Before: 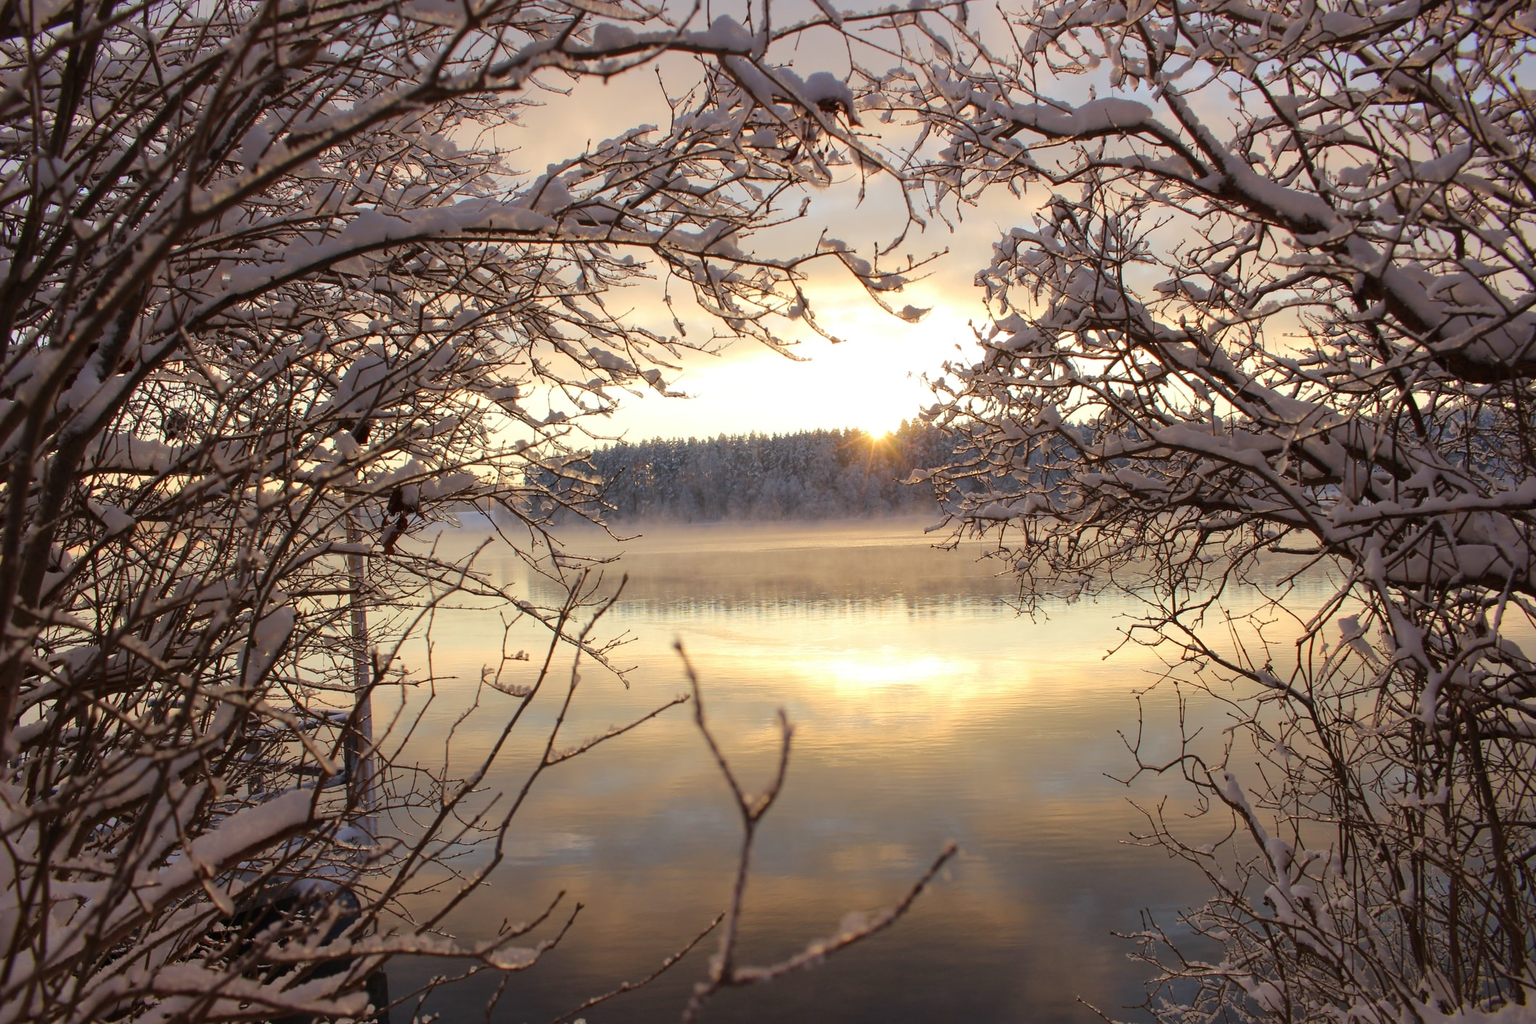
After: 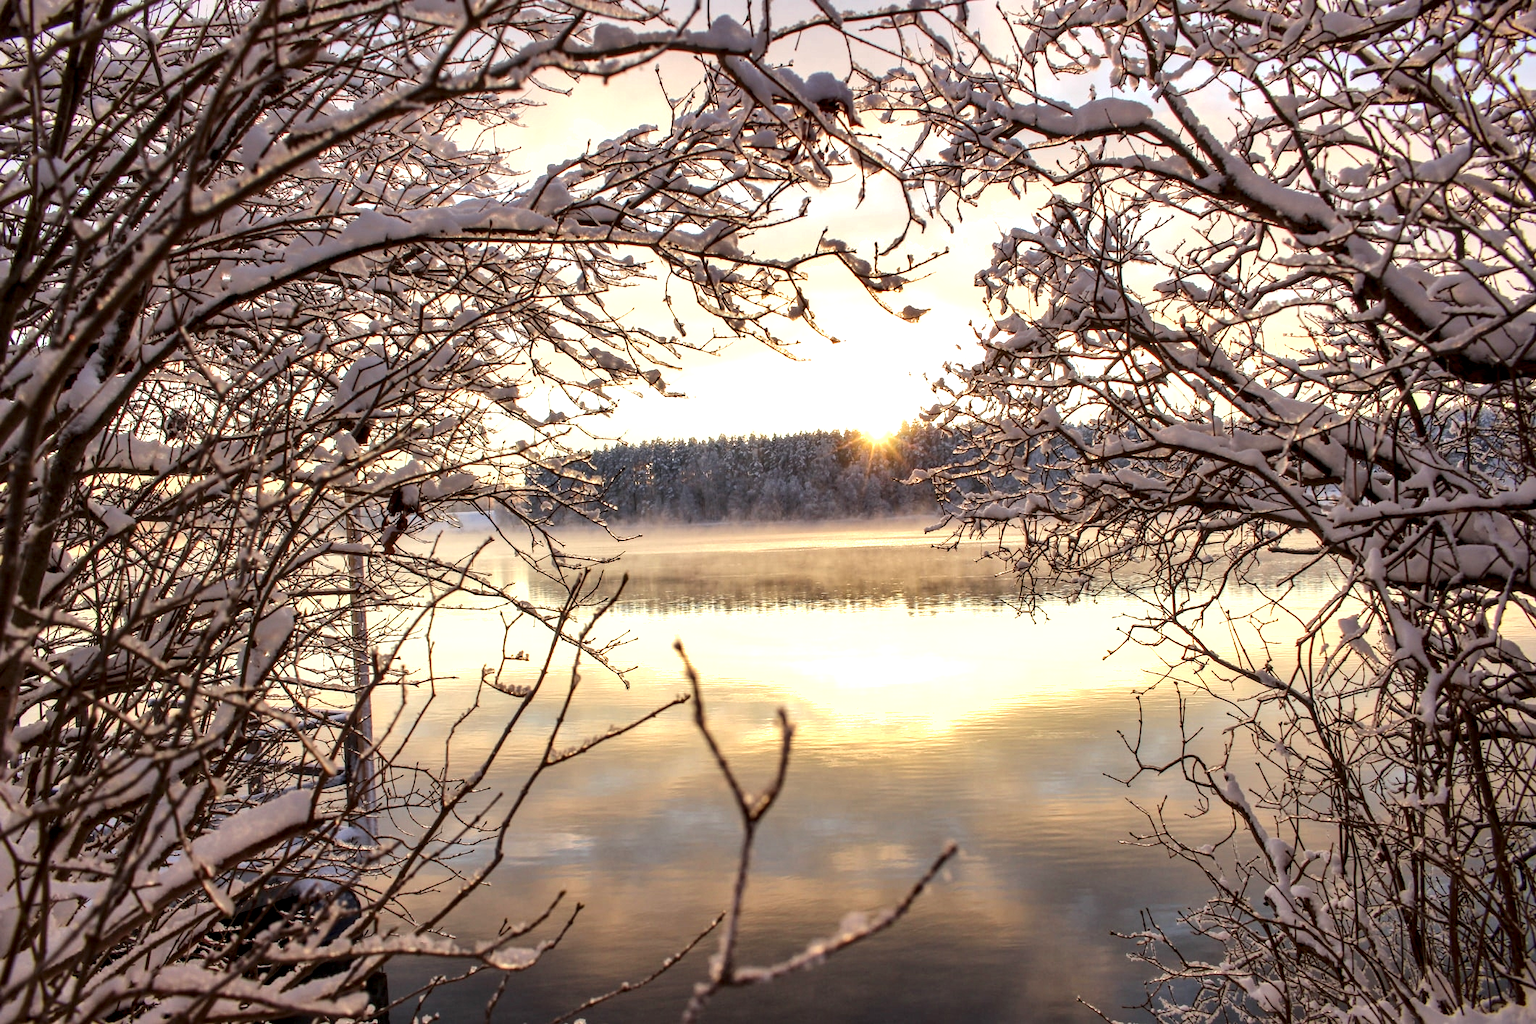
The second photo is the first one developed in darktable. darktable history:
local contrast: detail 160%
exposure: black level correction 0, exposure 0.699 EV, compensate highlight preservation false
shadows and highlights: shadows 22.91, highlights -48.75, soften with gaussian
